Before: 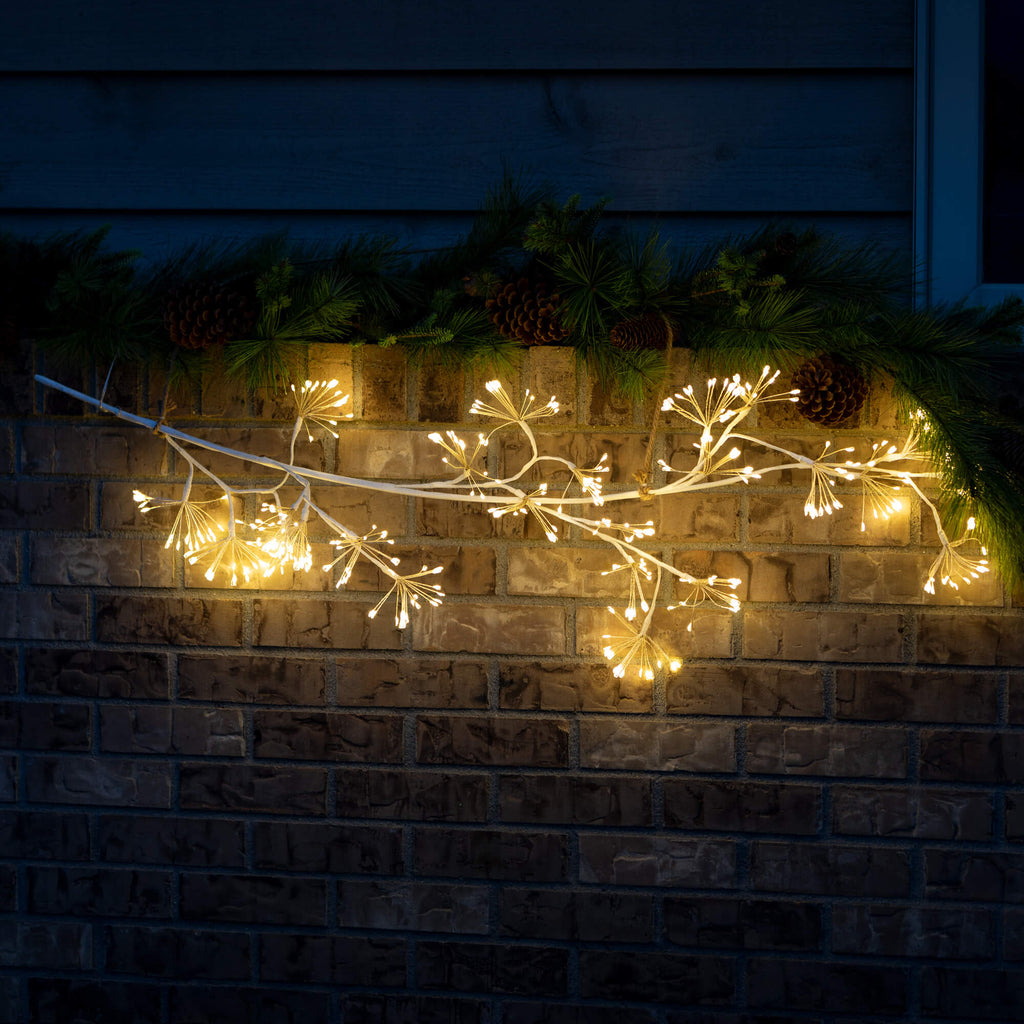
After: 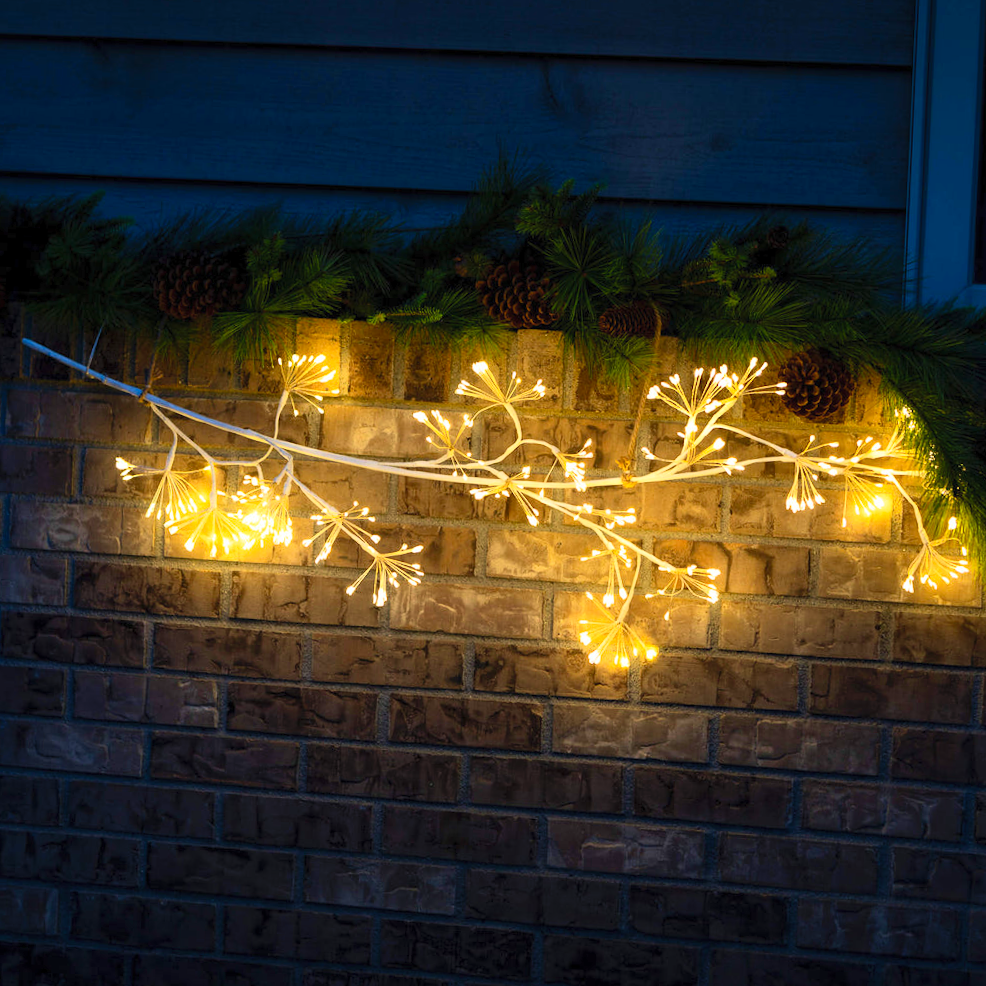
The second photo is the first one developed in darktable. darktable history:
velvia: on, module defaults
crop and rotate: angle -2.22°
contrast brightness saturation: contrast 0.244, brightness 0.262, saturation 0.376
